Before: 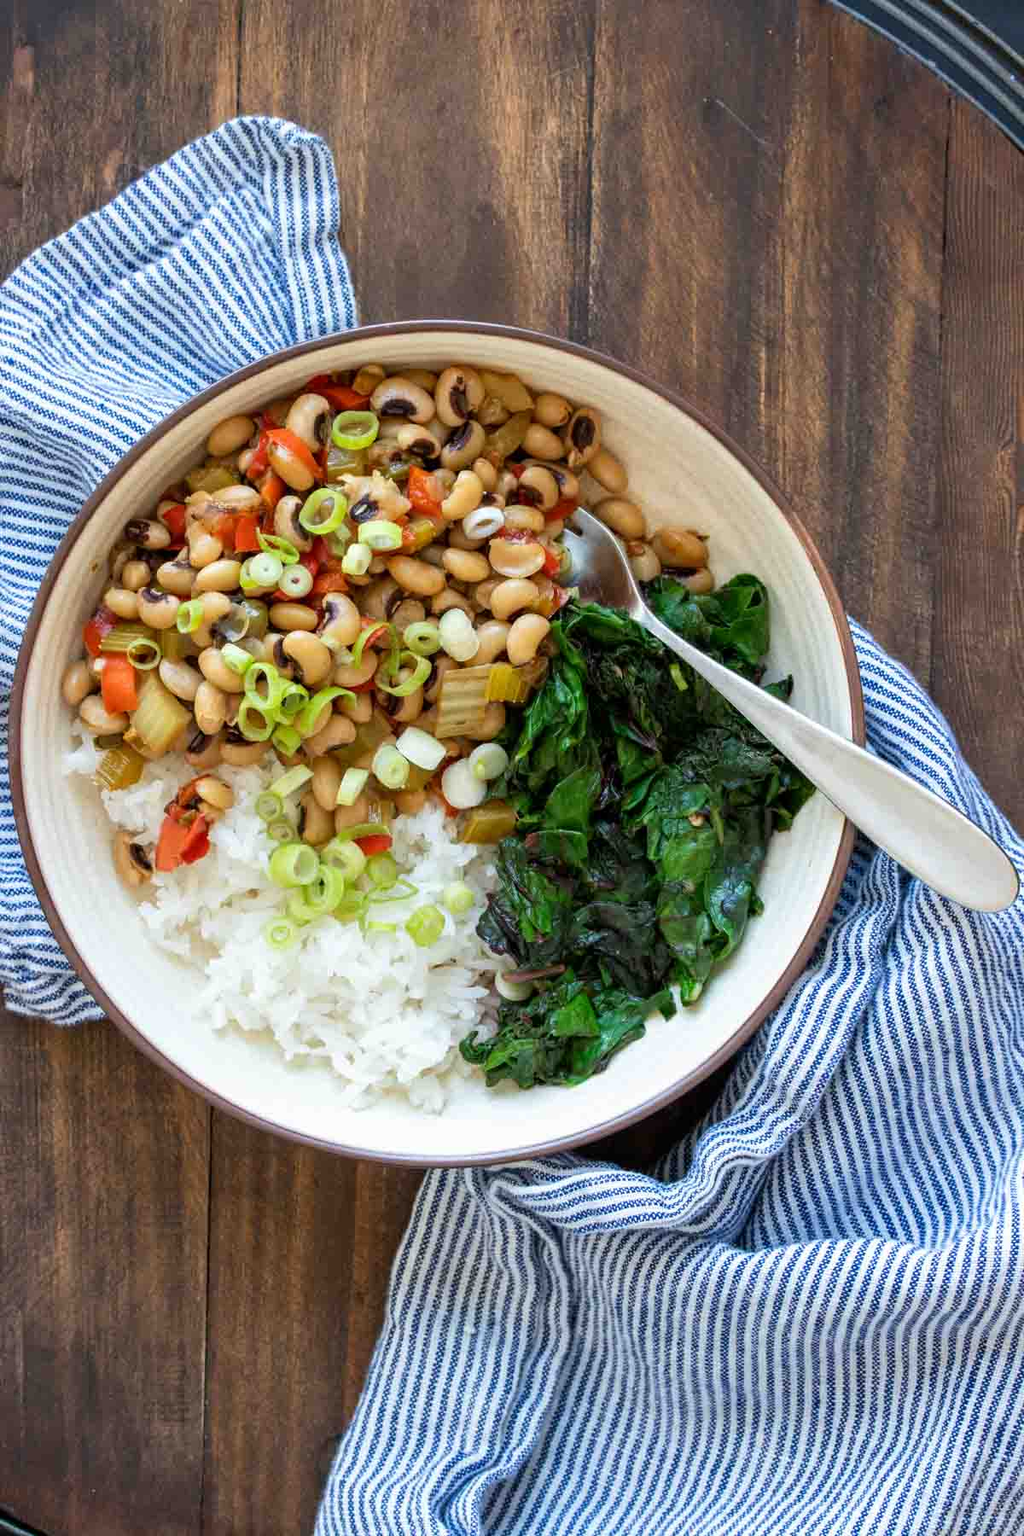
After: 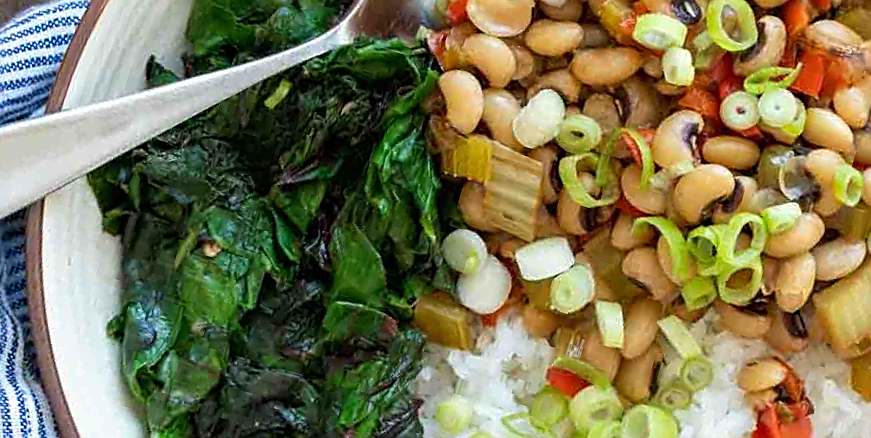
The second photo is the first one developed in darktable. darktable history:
sharpen: on, module defaults
crop and rotate: angle 16.12°, top 30.835%, bottom 35.653%
